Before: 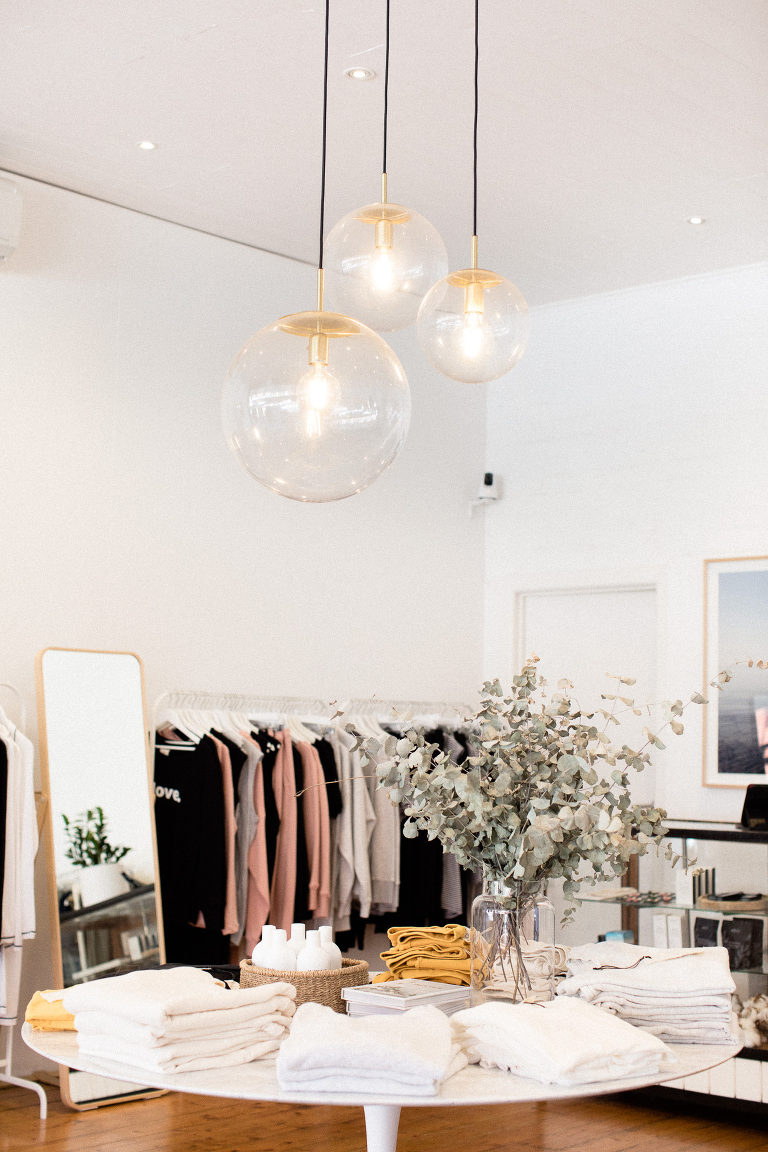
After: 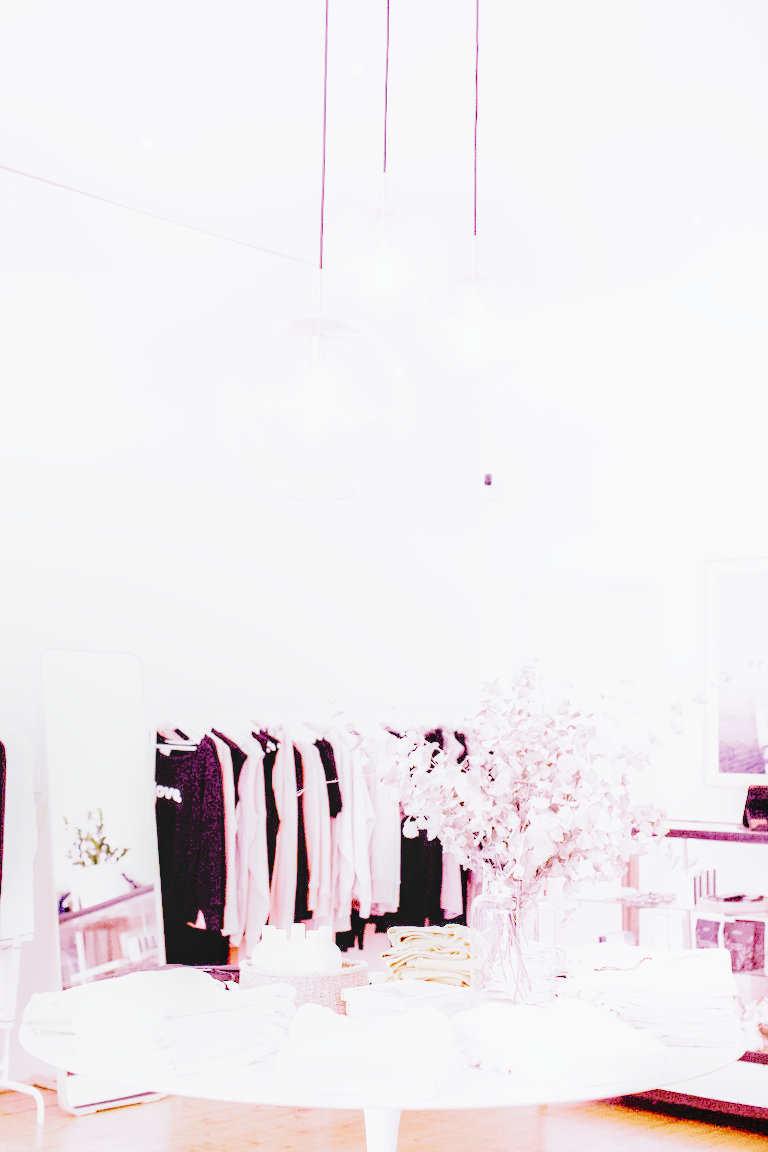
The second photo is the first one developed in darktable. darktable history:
white balance: red 2.229, blue 1.46
highlight reconstruction: on, module defaults
lens correction: scale 1, crop 1, focal 35, aperture 5, distance 0.775, camera "Canon EOS RP", lens "Canon RF 35mm F1.8 MACRO IS STM"
exposure: black level correction 0, exposure 1.45 EV, compensate exposure bias true, compensate highlight preservation false
color calibration: illuminant as shot in camera, x 0.37, y 0.382, temperature 4313.32 K
color balance rgb "basic colorfulness: vibrant colors": perceptual saturation grading › global saturation 20%, perceptual saturation grading › highlights -25%, perceptual saturation grading › shadows 50%
filmic rgb: black relative exposure -2.85 EV, white relative exposure 4.56 EV, hardness 1.77, contrast 1.25, preserve chrominance no, color science v5 (2021)
local contrast: on, module defaults
velvia: on, module defaults
haze removal: compatibility mode true, adaptive false
denoise (profiled): preserve shadows 1.52, scattering 0.002, a [-1, 0, 0], compensate highlight preservation false
